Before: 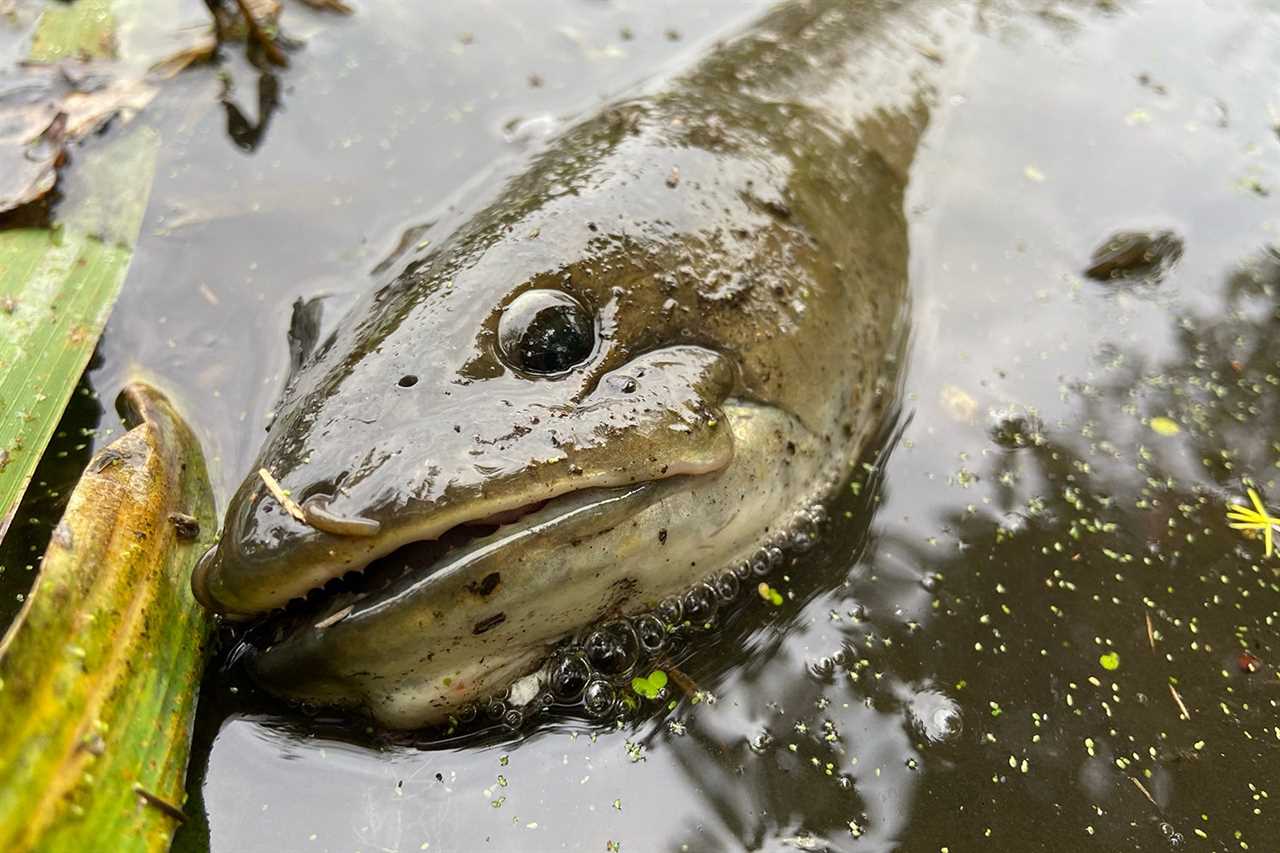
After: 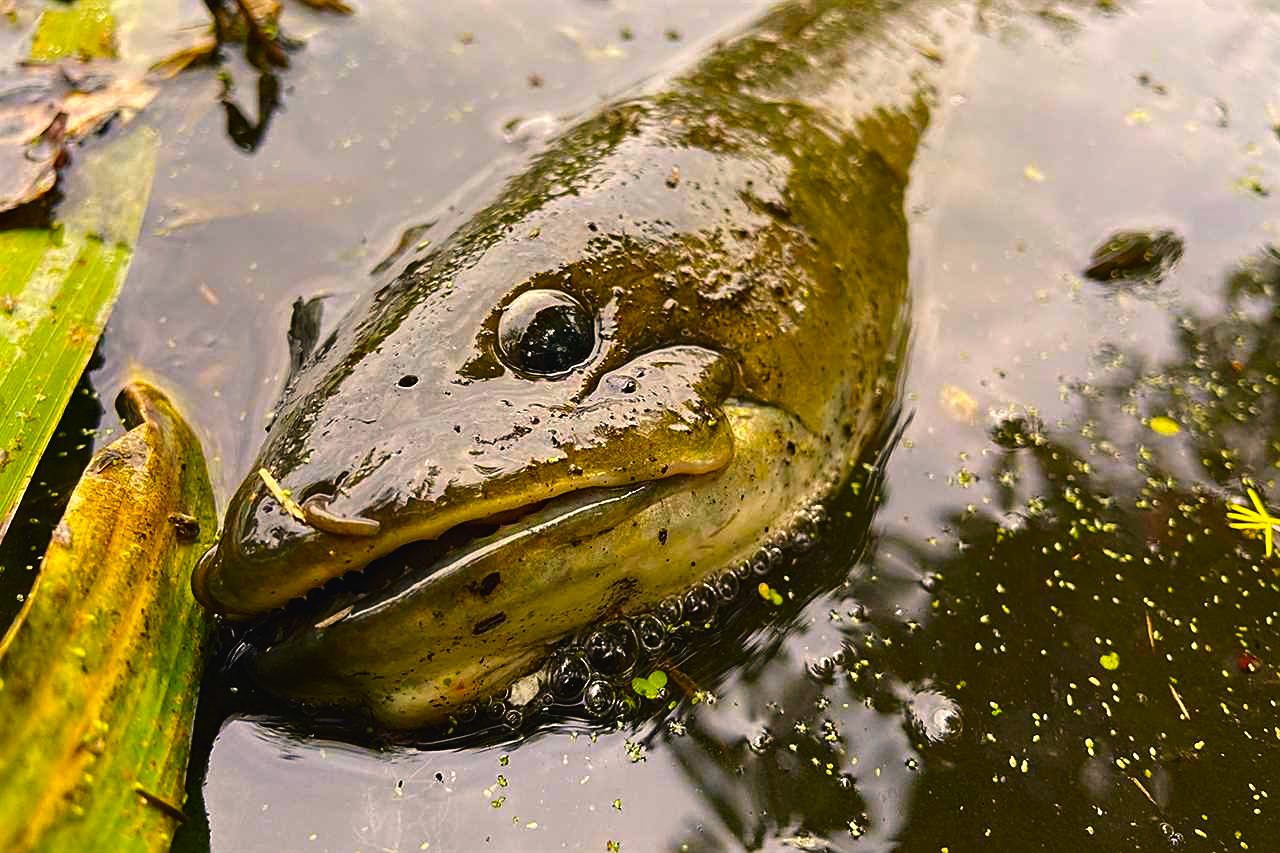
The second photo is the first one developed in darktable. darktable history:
sharpen: on, module defaults
tone curve: curves: ch0 [(0, 0) (0.08, 0.056) (0.4, 0.4) (0.6, 0.612) (0.92, 0.924) (1, 1)], preserve colors none
haze removal: compatibility mode true, adaptive false
color balance rgb: highlights gain › chroma 3.096%, highlights gain › hue 54.35°, global offset › luminance 0.727%, perceptual saturation grading › global saturation 30.765%, global vibrance 41.878%
contrast brightness saturation: brightness -0.095
